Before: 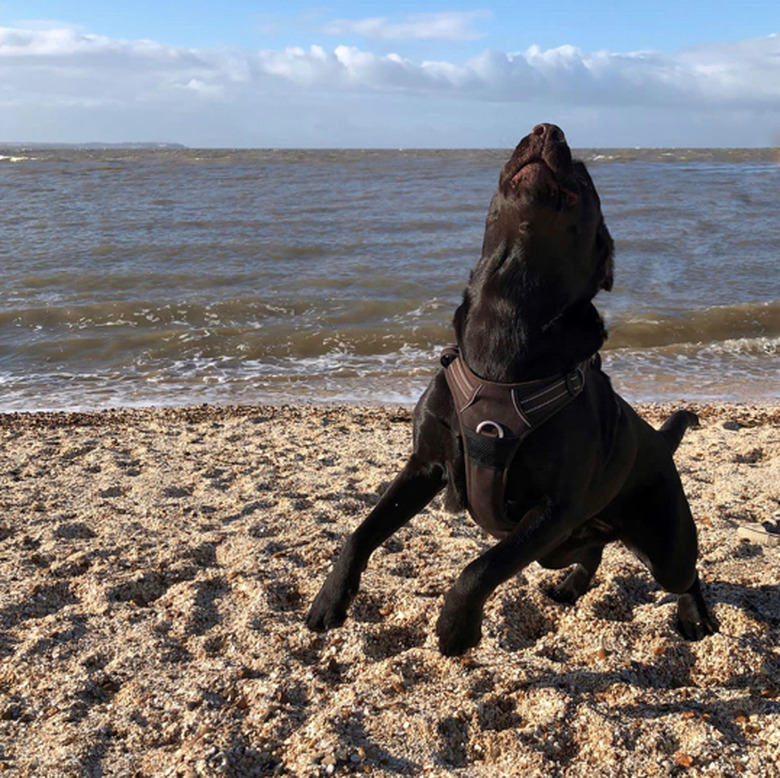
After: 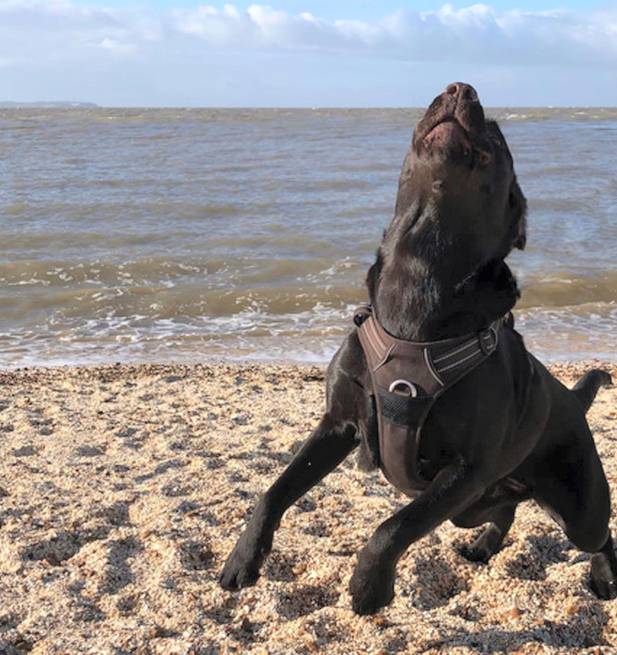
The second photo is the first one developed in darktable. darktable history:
contrast brightness saturation: brightness 0.28
crop: left 11.225%, top 5.381%, right 9.565%, bottom 10.314%
